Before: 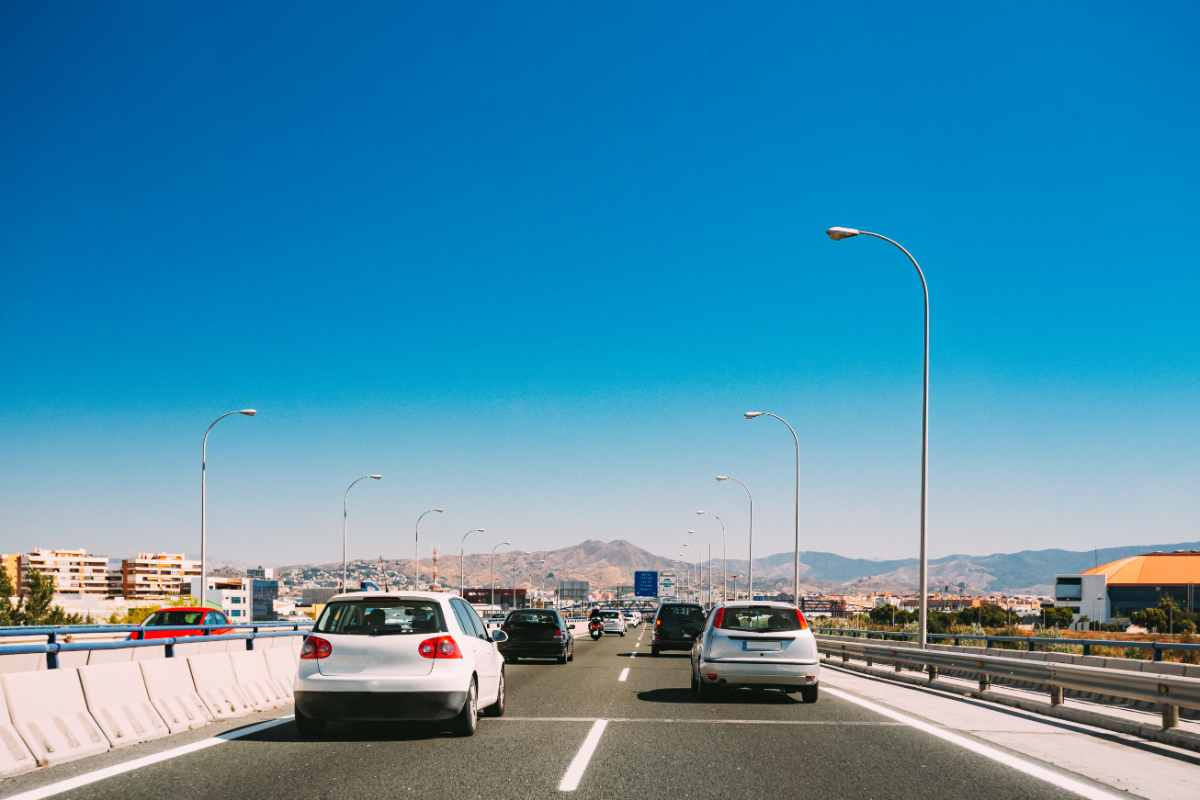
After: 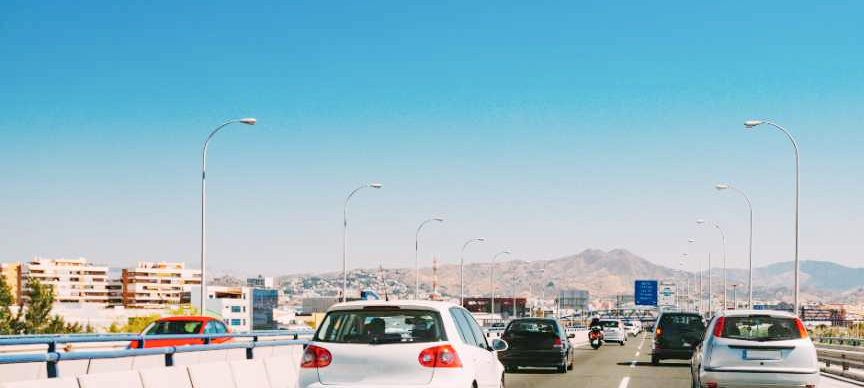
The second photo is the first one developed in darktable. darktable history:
base curve: curves: ch0 [(0, 0) (0.158, 0.273) (0.879, 0.895) (1, 1)], preserve colors none
crop: top 36.498%, right 27.964%, bottom 14.995%
